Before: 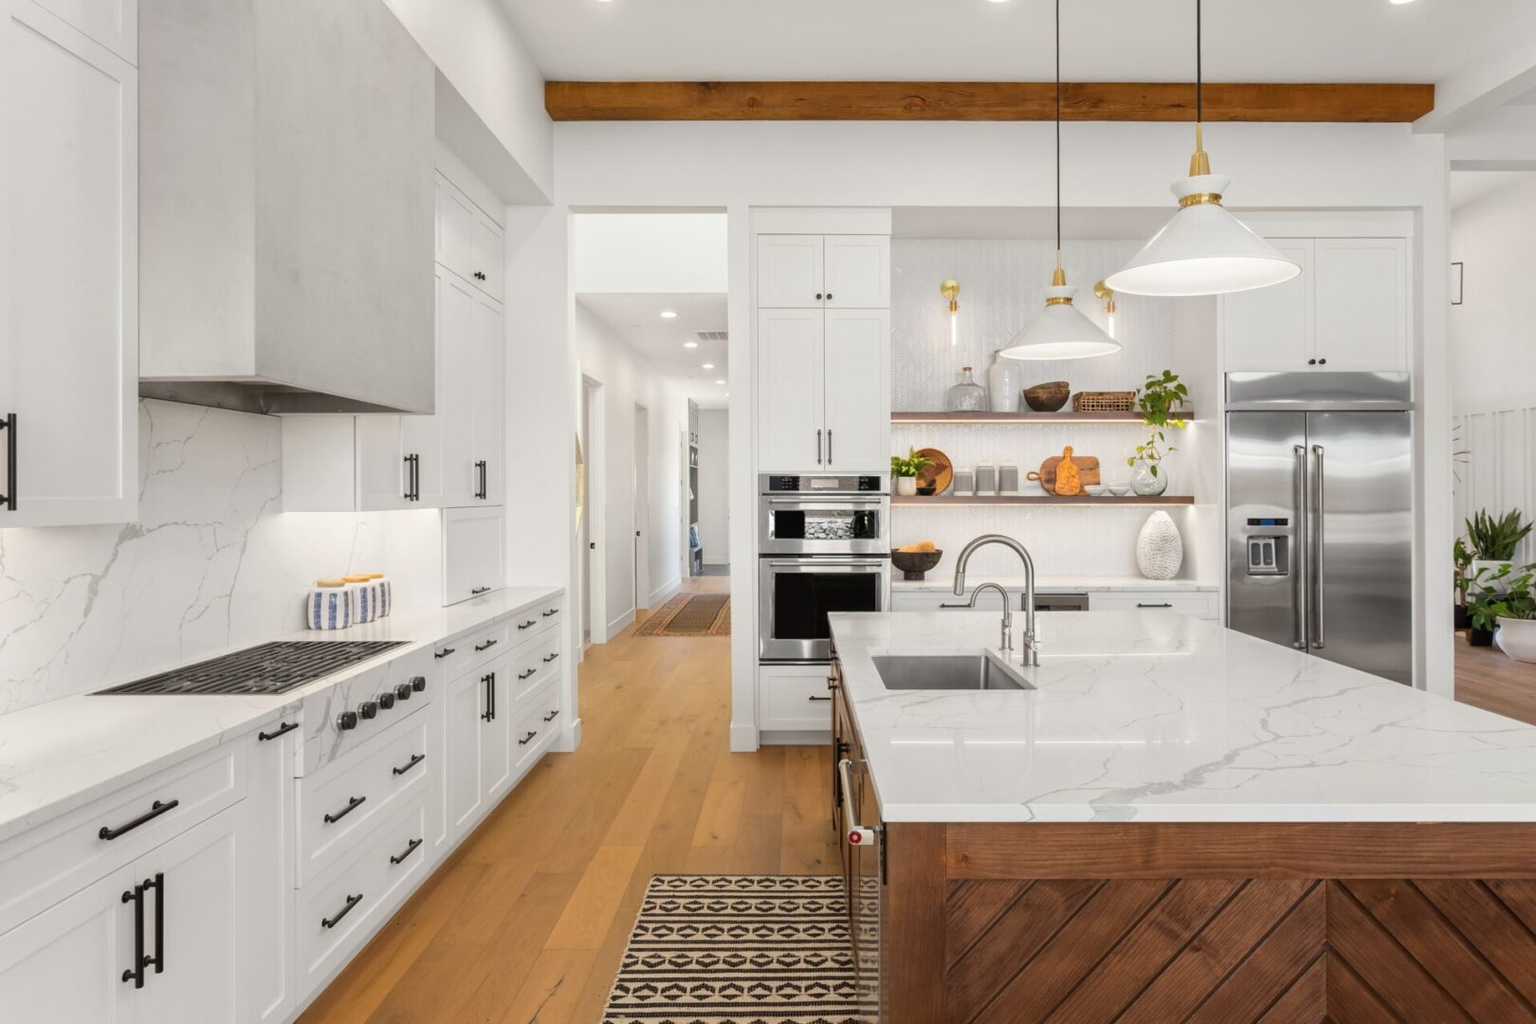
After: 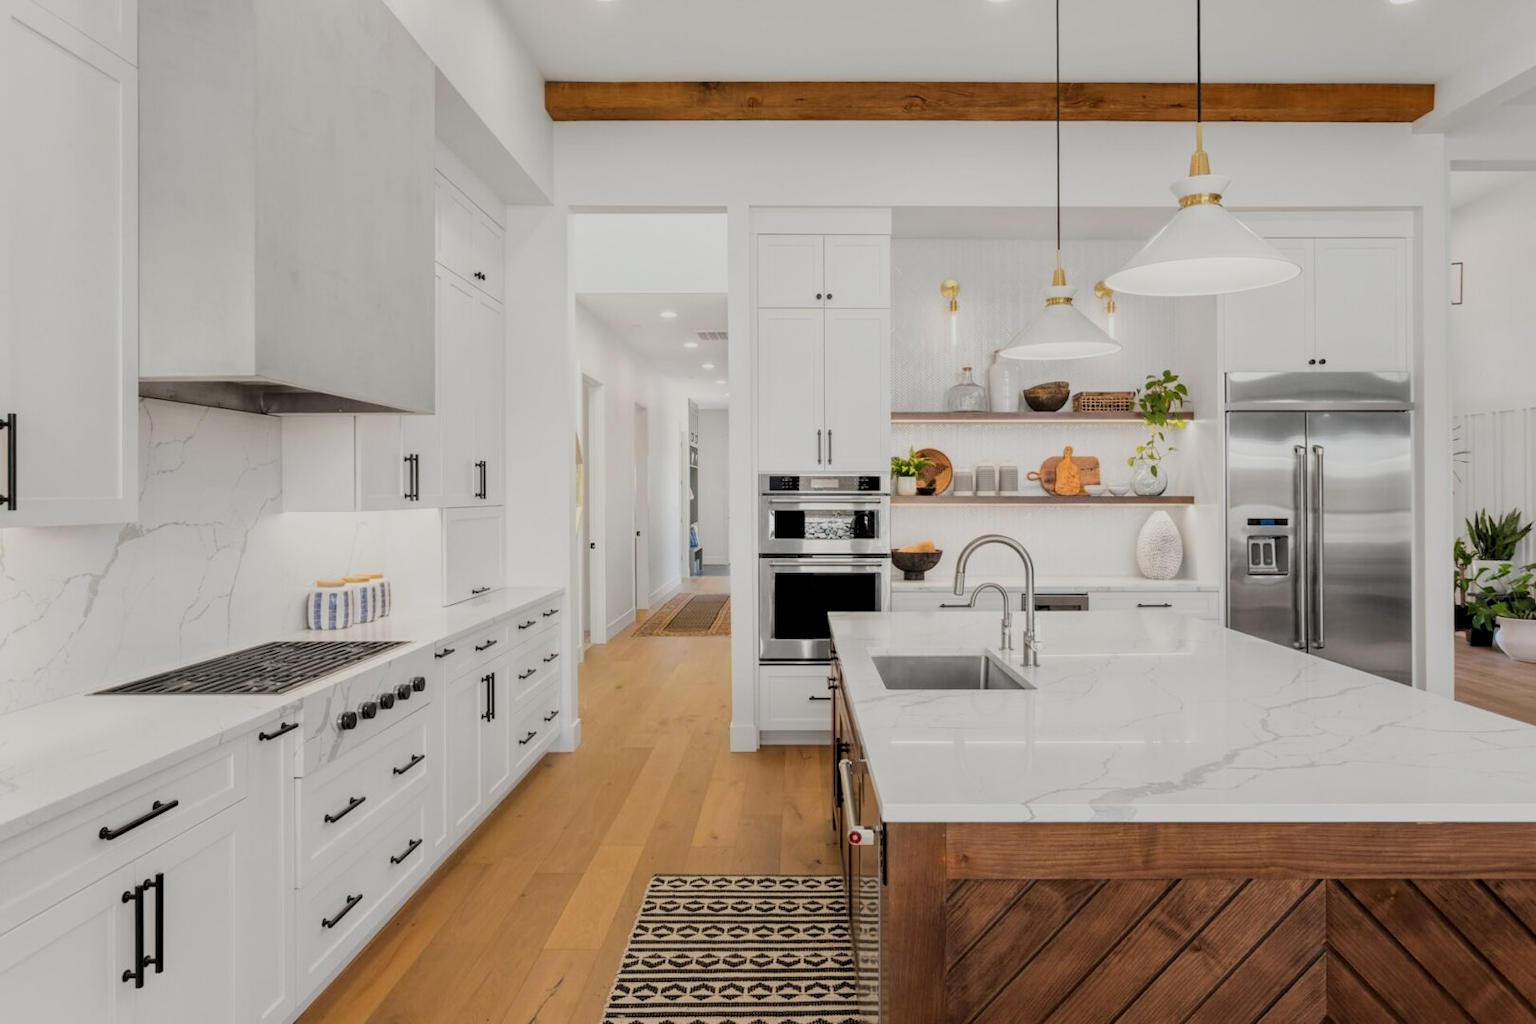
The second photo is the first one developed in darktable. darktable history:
local contrast: highlights 100%, shadows 100%, detail 120%, midtone range 0.2
filmic rgb: black relative exposure -7.65 EV, white relative exposure 4.56 EV, hardness 3.61
